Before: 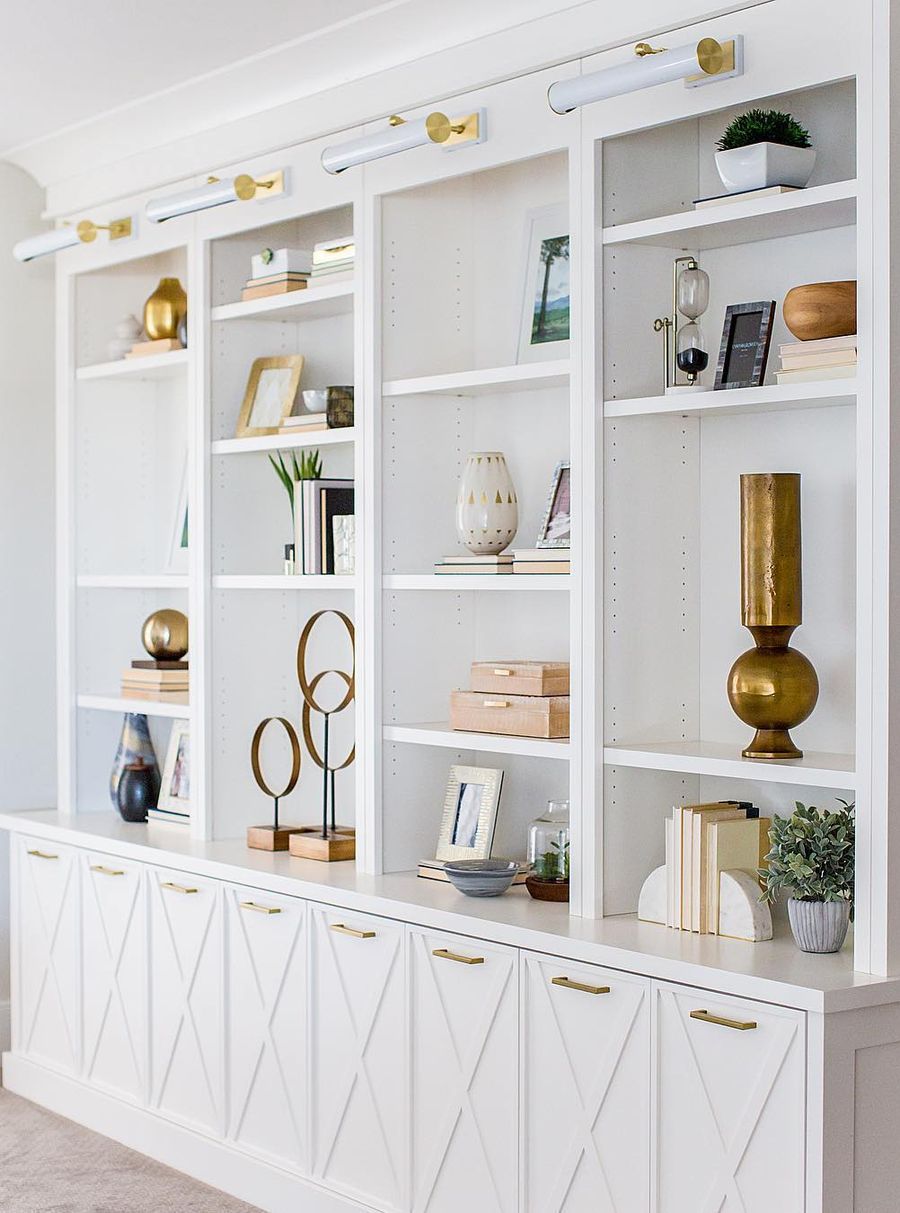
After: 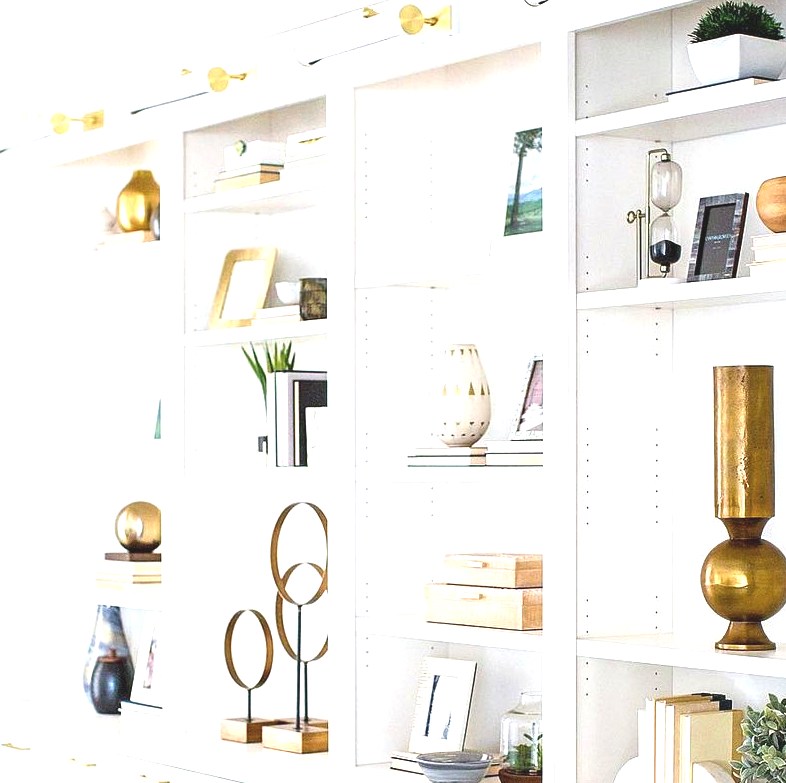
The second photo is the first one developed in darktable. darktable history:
grain: coarseness 0.09 ISO, strength 10%
crop: left 3.015%, top 8.969%, right 9.647%, bottom 26.457%
exposure: black level correction -0.005, exposure 1 EV, compensate highlight preservation false
